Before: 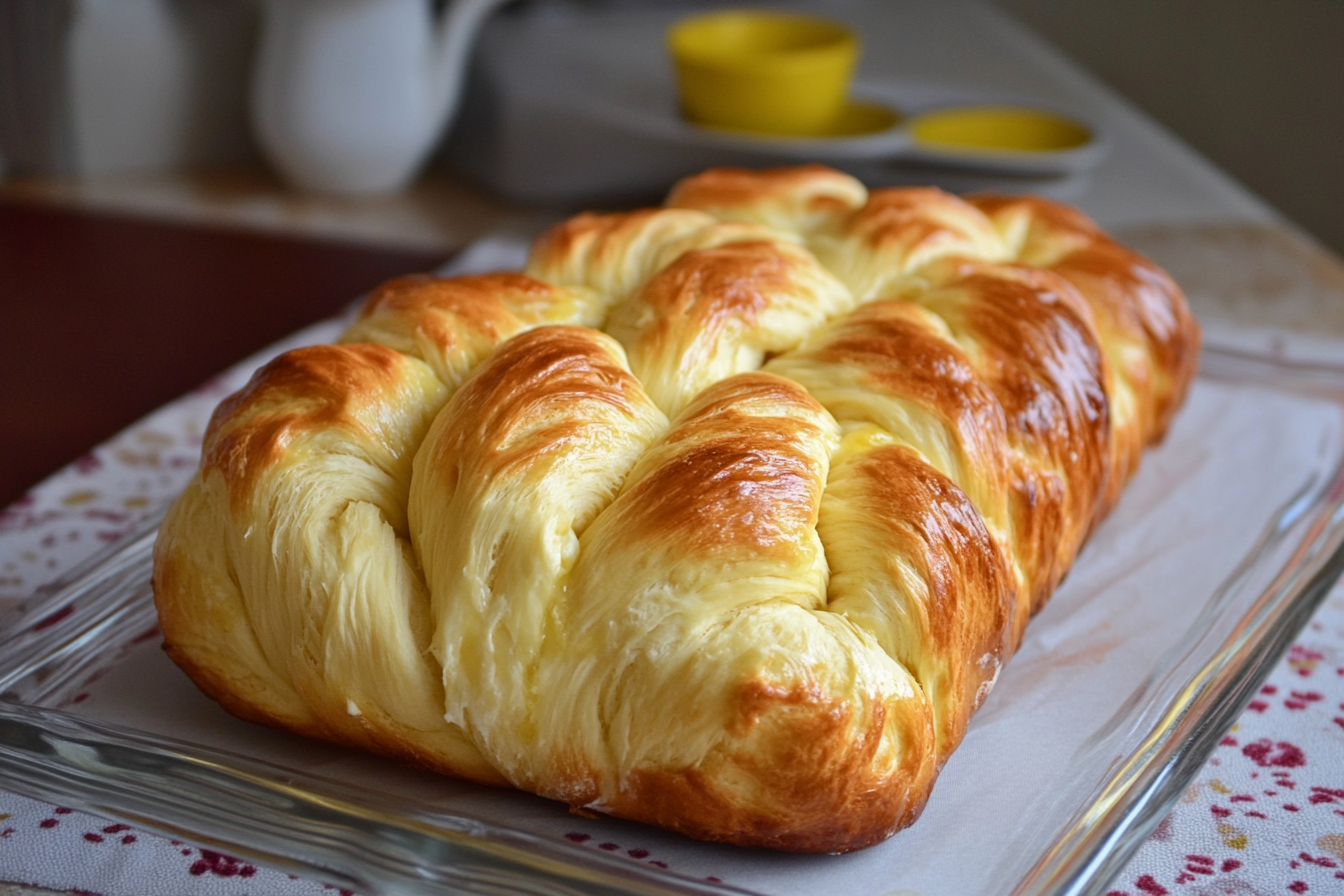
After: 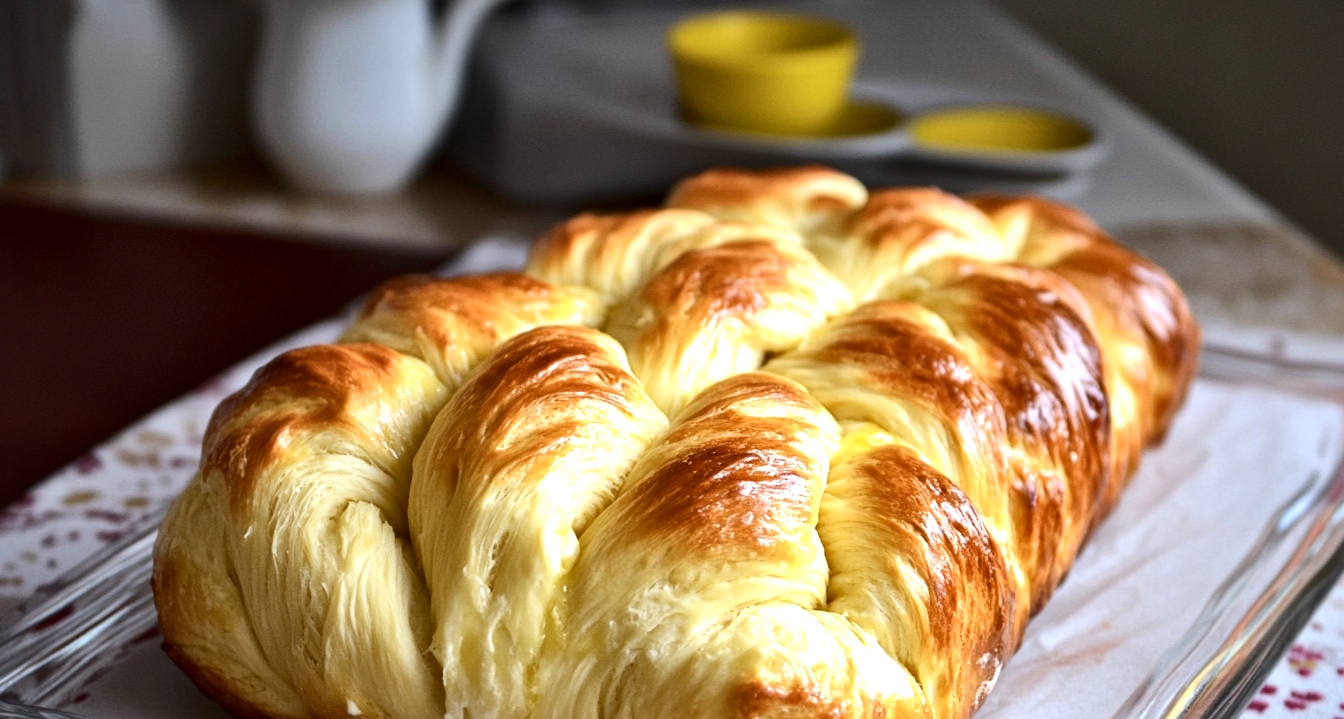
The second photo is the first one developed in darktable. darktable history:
tone equalizer: -8 EV -0.75 EV, -7 EV -0.7 EV, -6 EV -0.6 EV, -5 EV -0.4 EV, -3 EV 0.4 EV, -2 EV 0.6 EV, -1 EV 0.7 EV, +0 EV 0.75 EV, edges refinement/feathering 500, mask exposure compensation -1.57 EV, preserve details no
crop: bottom 19.644%
local contrast: mode bilateral grid, contrast 20, coarseness 50, detail 150%, midtone range 0.2
